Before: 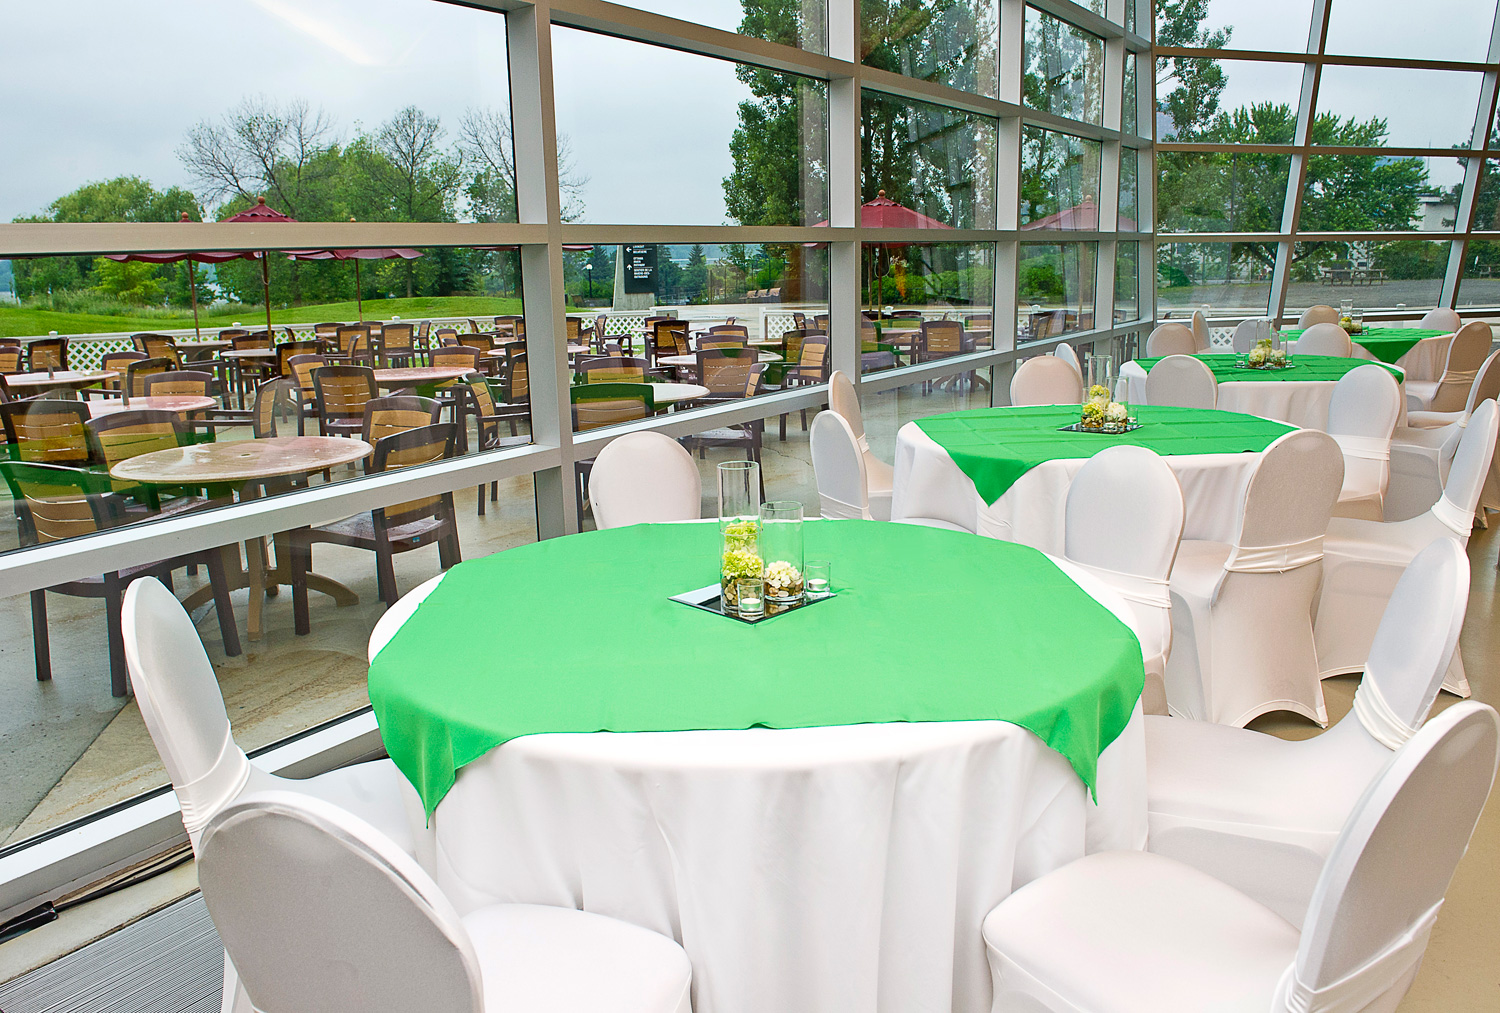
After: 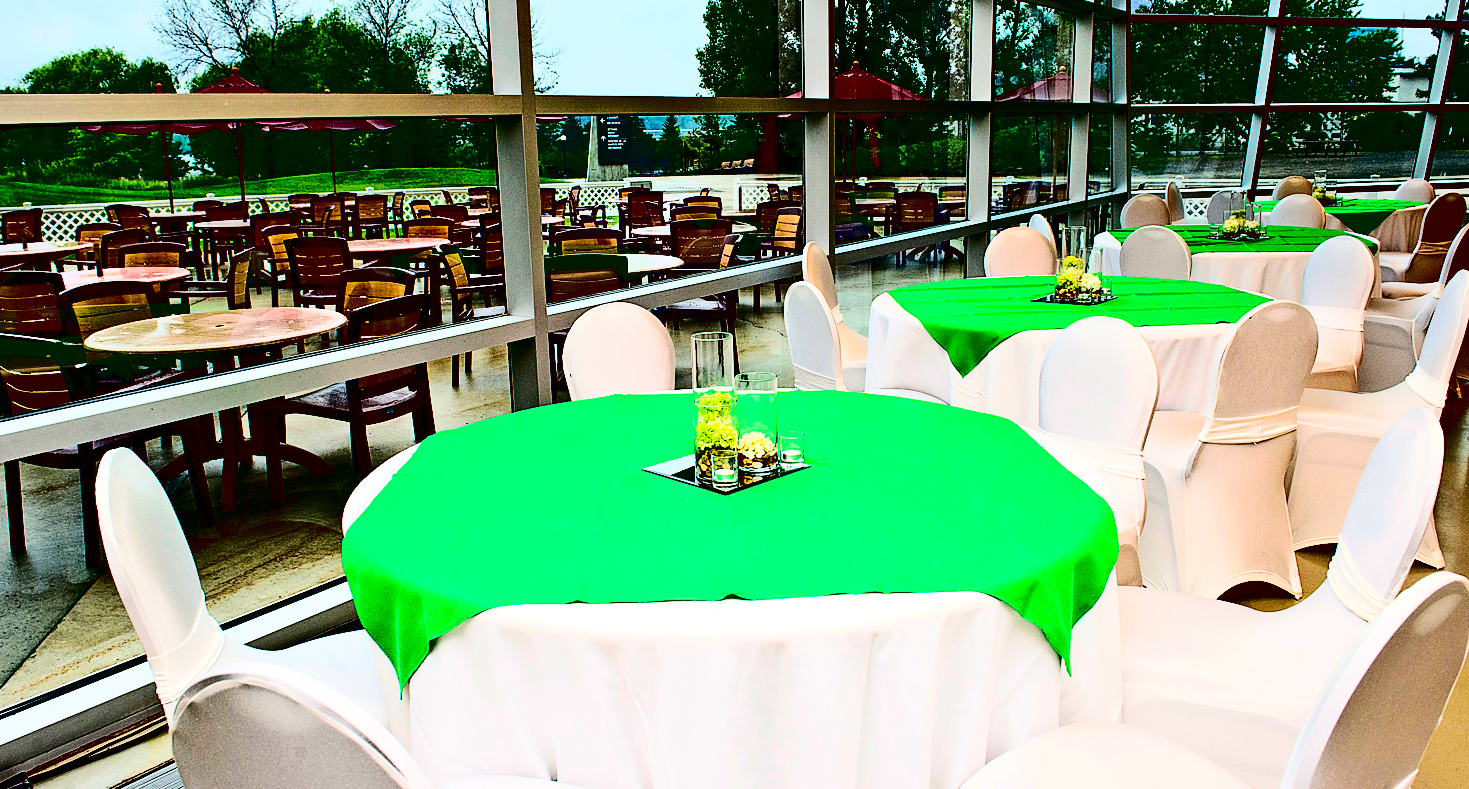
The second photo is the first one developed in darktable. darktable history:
contrast brightness saturation: contrast 0.77, brightness -1, saturation 1
crop and rotate: left 1.814%, top 12.818%, right 0.25%, bottom 9.225%
